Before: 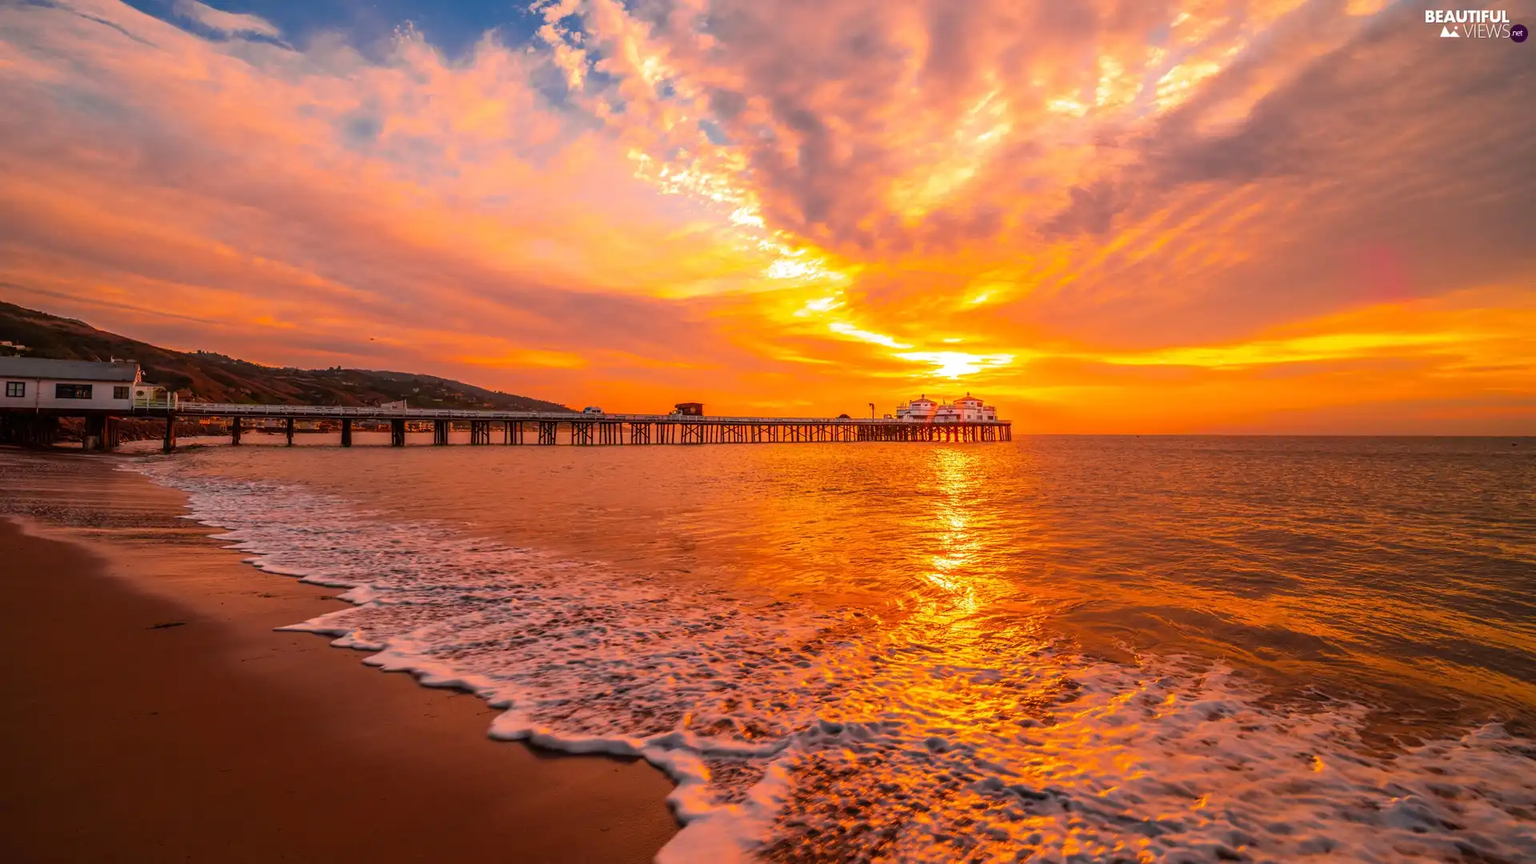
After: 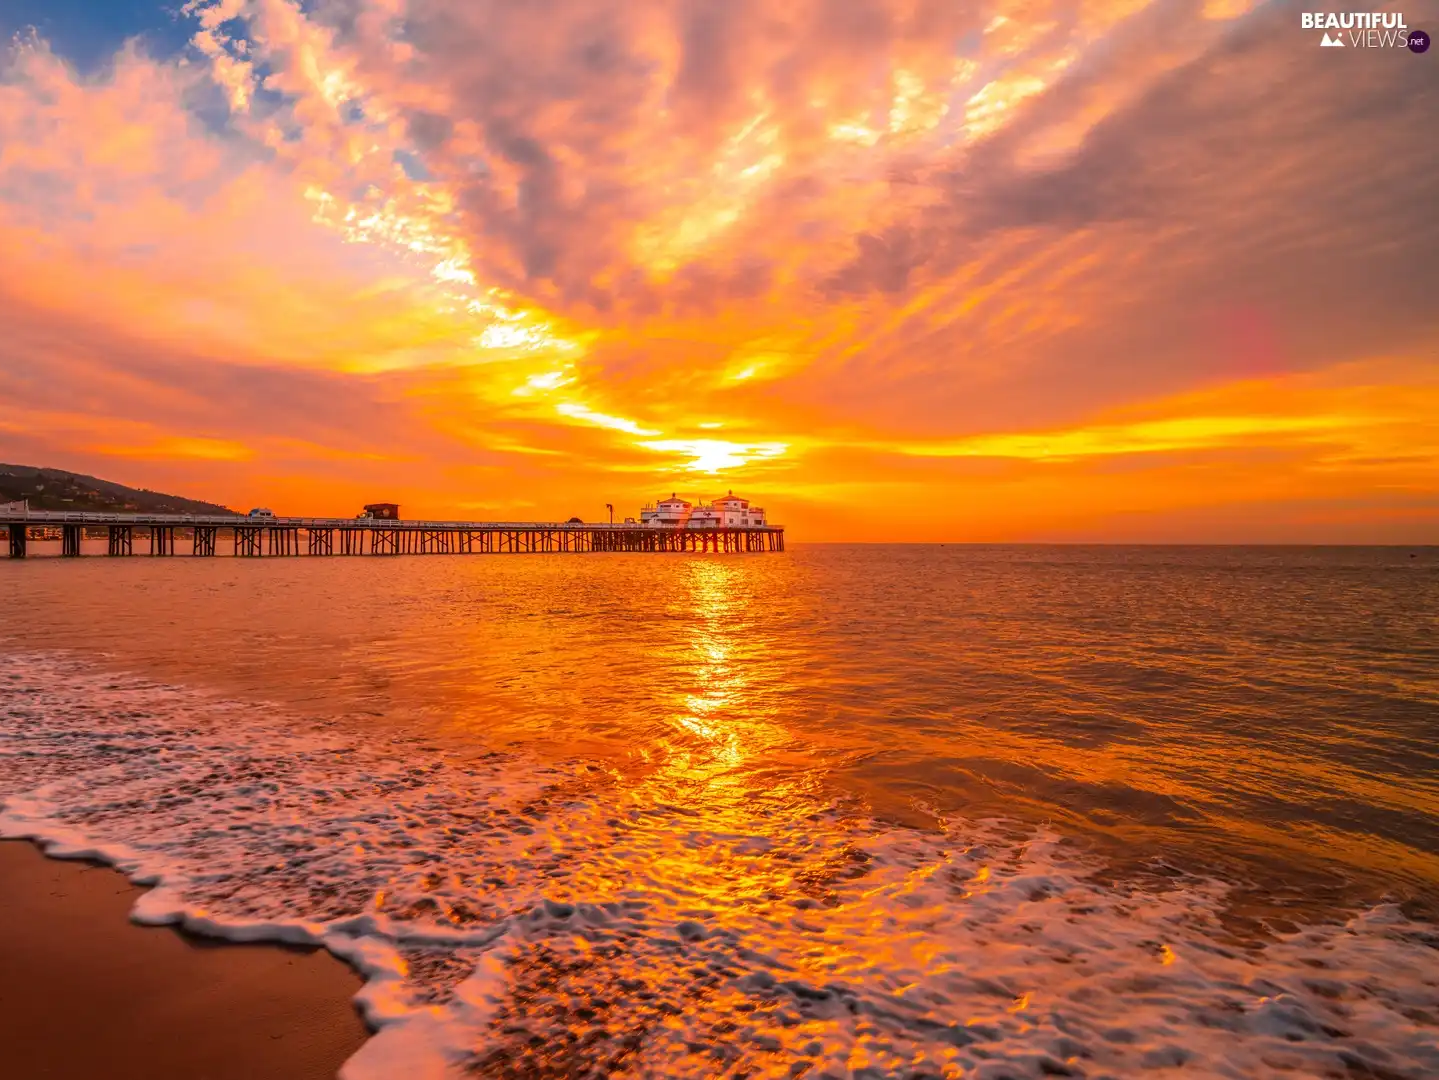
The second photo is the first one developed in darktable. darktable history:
crop and rotate: left 25.043%
